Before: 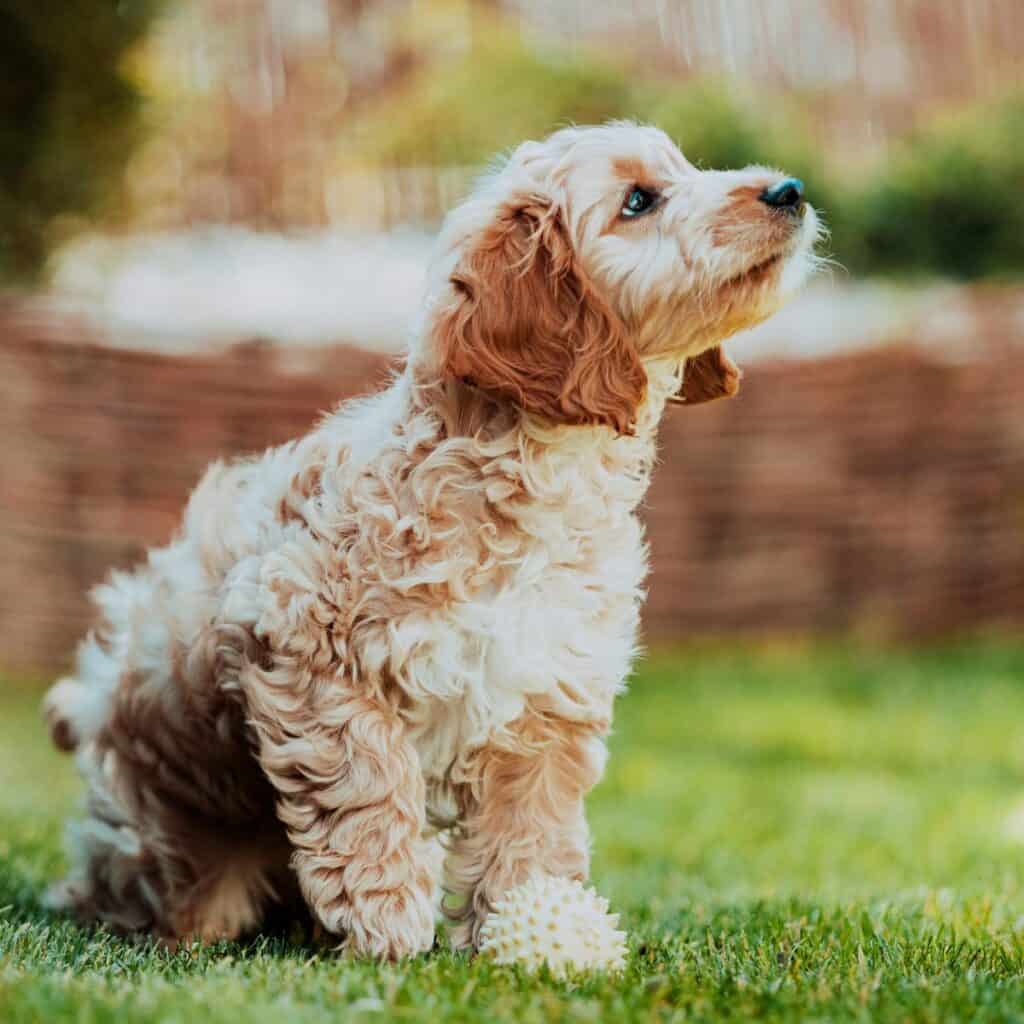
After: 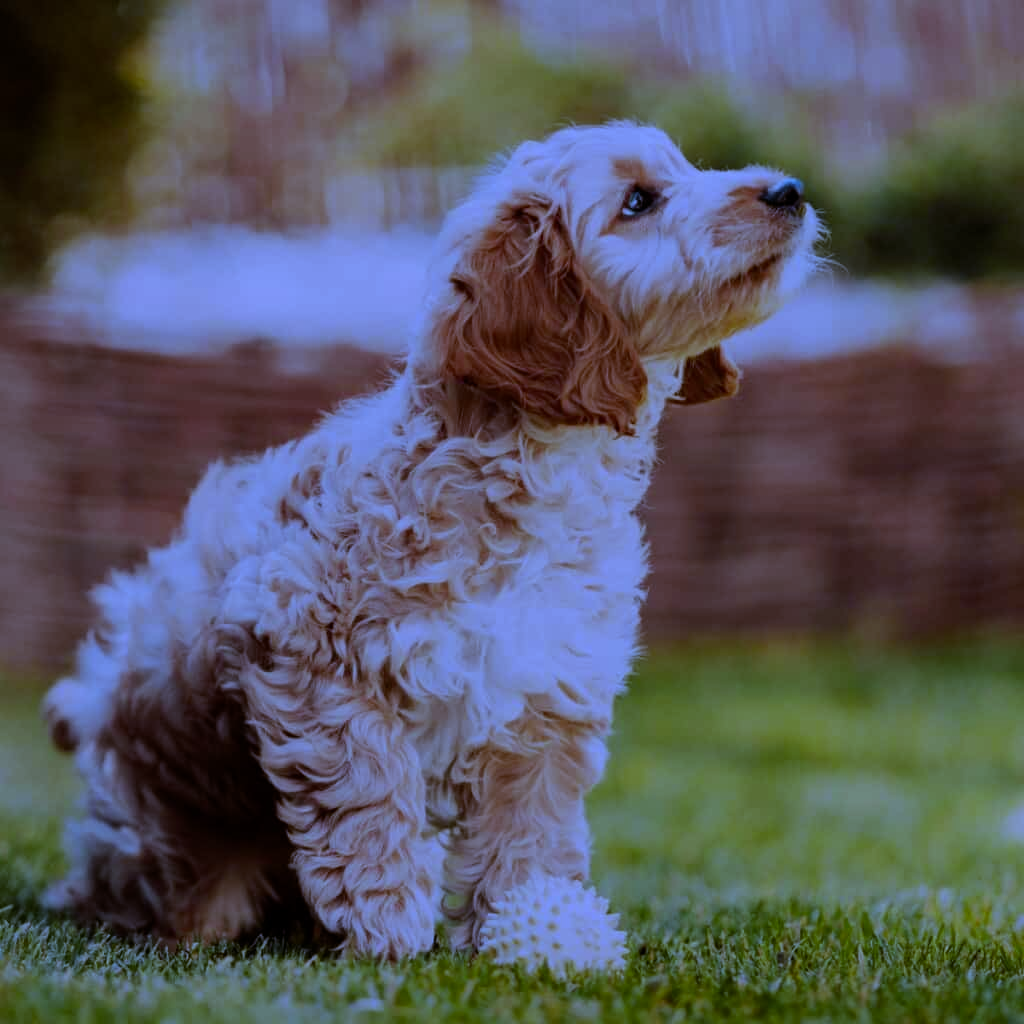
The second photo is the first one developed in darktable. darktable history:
white balance: red 0.766, blue 1.537
exposure: exposure -1 EV, compensate highlight preservation false
rgb levels: mode RGB, independent channels, levels [[0, 0.5, 1], [0, 0.521, 1], [0, 0.536, 1]]
